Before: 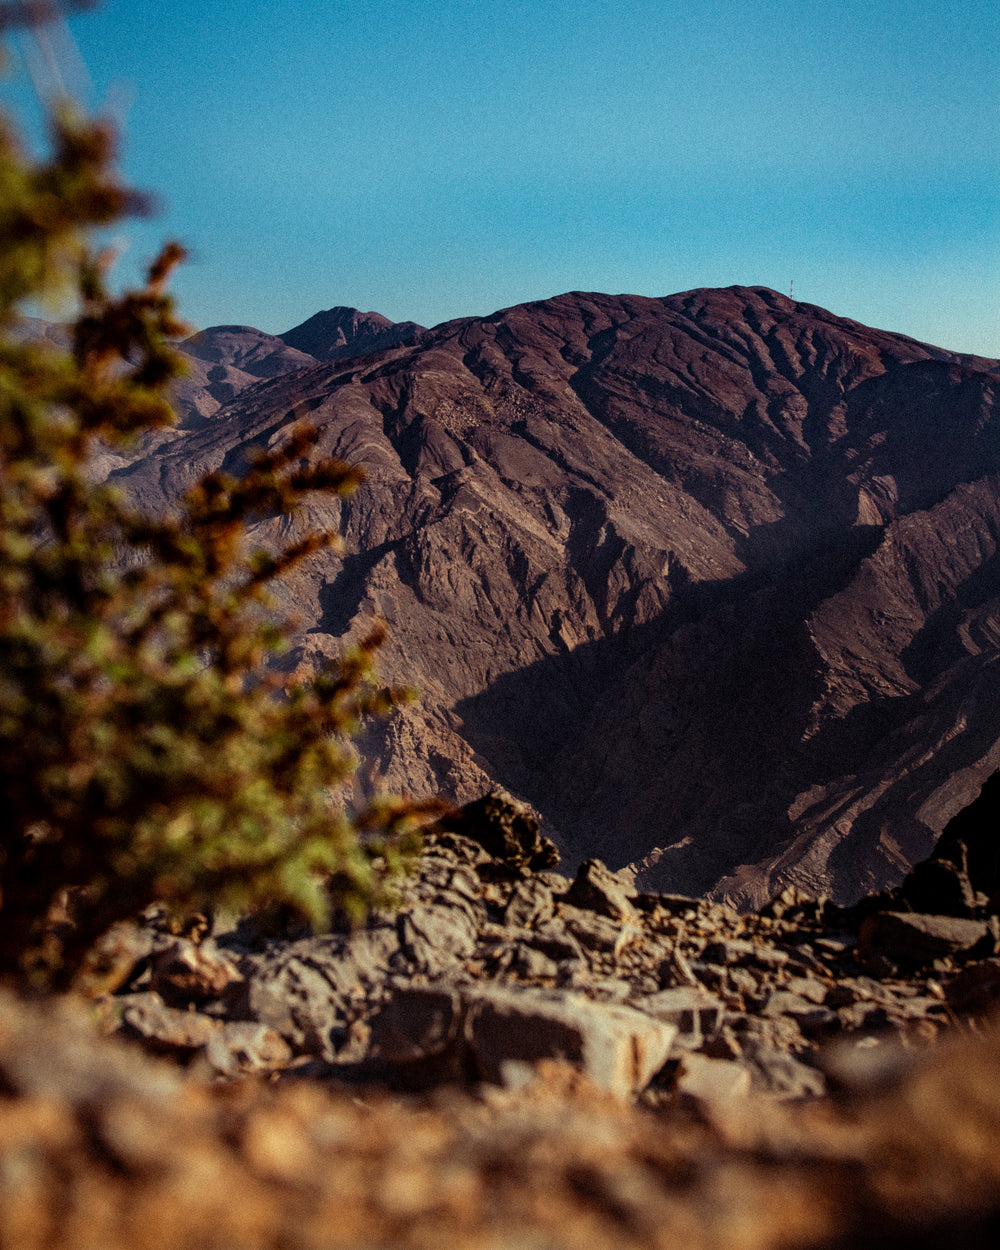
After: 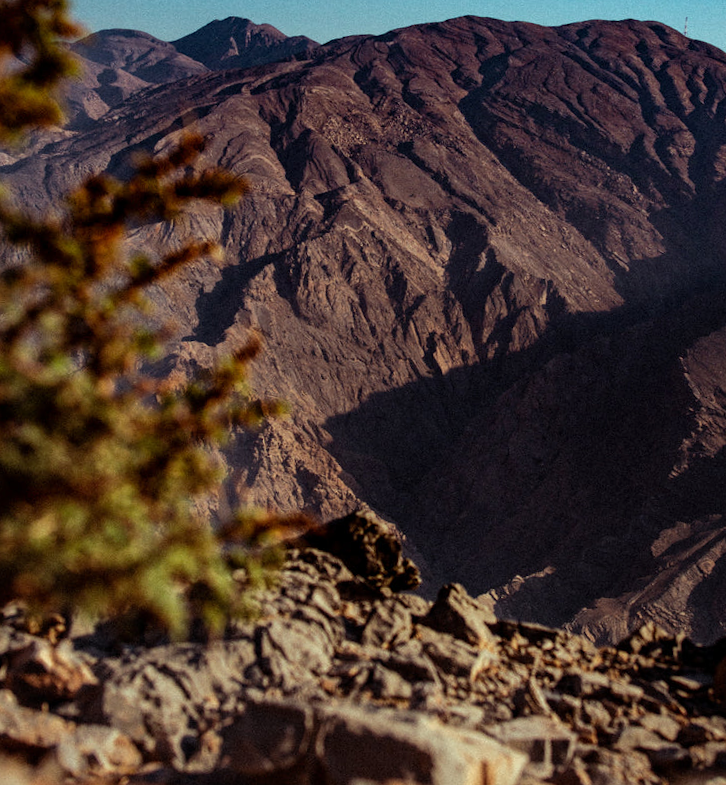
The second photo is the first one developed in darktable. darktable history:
crop and rotate: angle -3.38°, left 9.81%, top 20.534%, right 12.275%, bottom 12.102%
